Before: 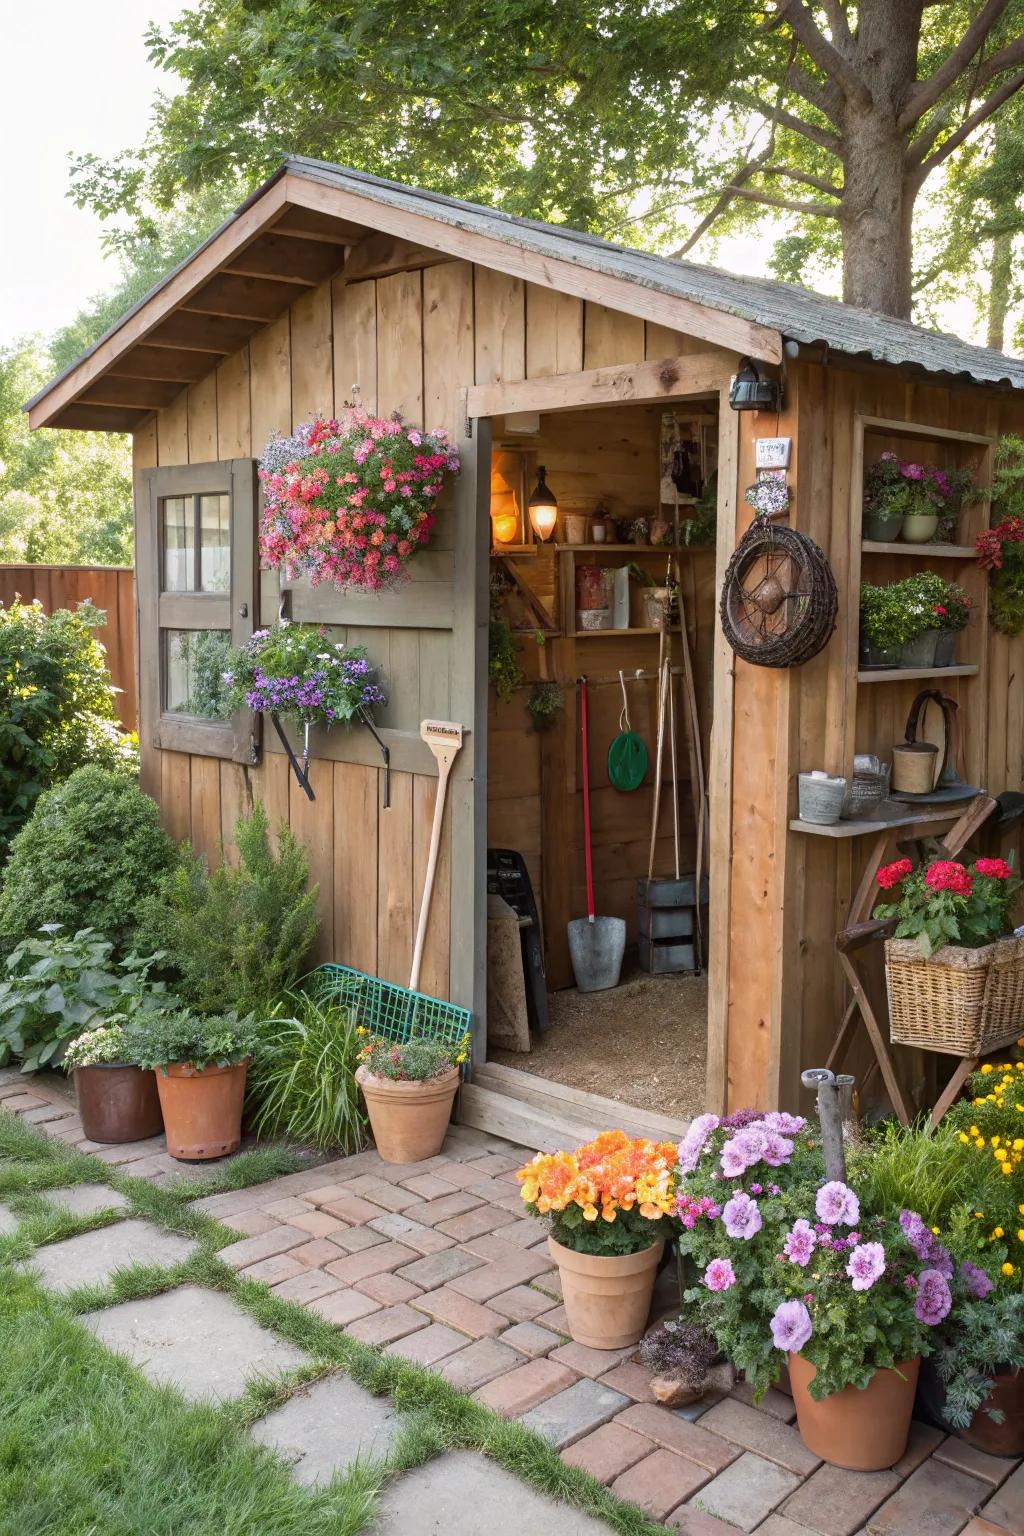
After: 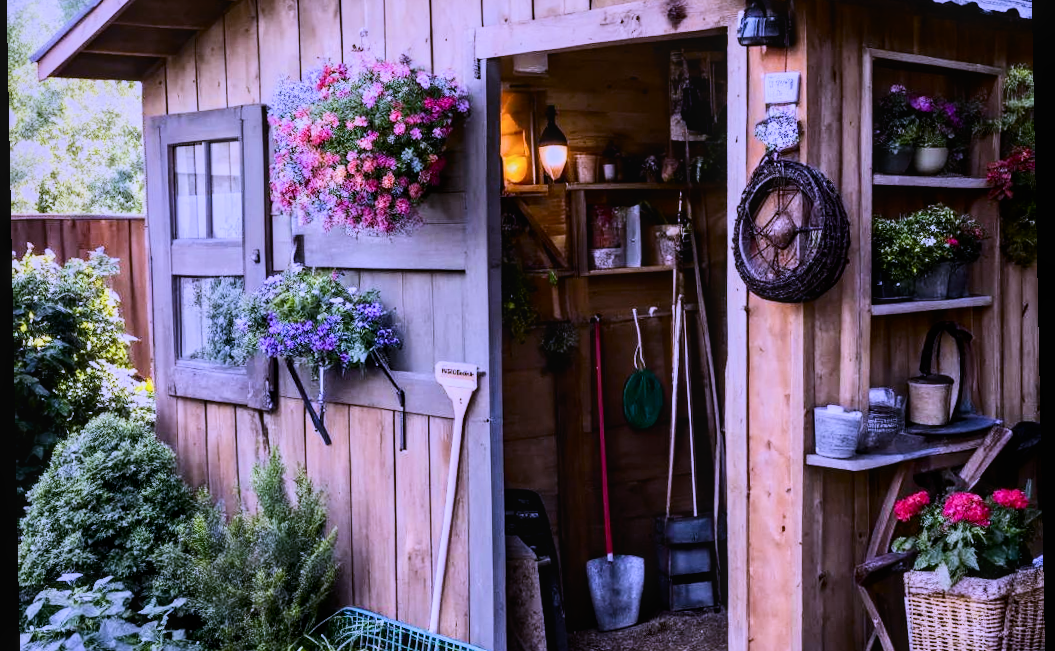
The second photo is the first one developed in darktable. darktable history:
color balance: output saturation 110%
contrast brightness saturation: contrast 0.28
local contrast: detail 115%
white balance: red 0.98, blue 1.61
crop and rotate: top 23.84%, bottom 34.294%
tone equalizer: on, module defaults
rotate and perspective: rotation -1.17°, automatic cropping off
filmic rgb: black relative exposure -5 EV, hardness 2.88, contrast 1.3
